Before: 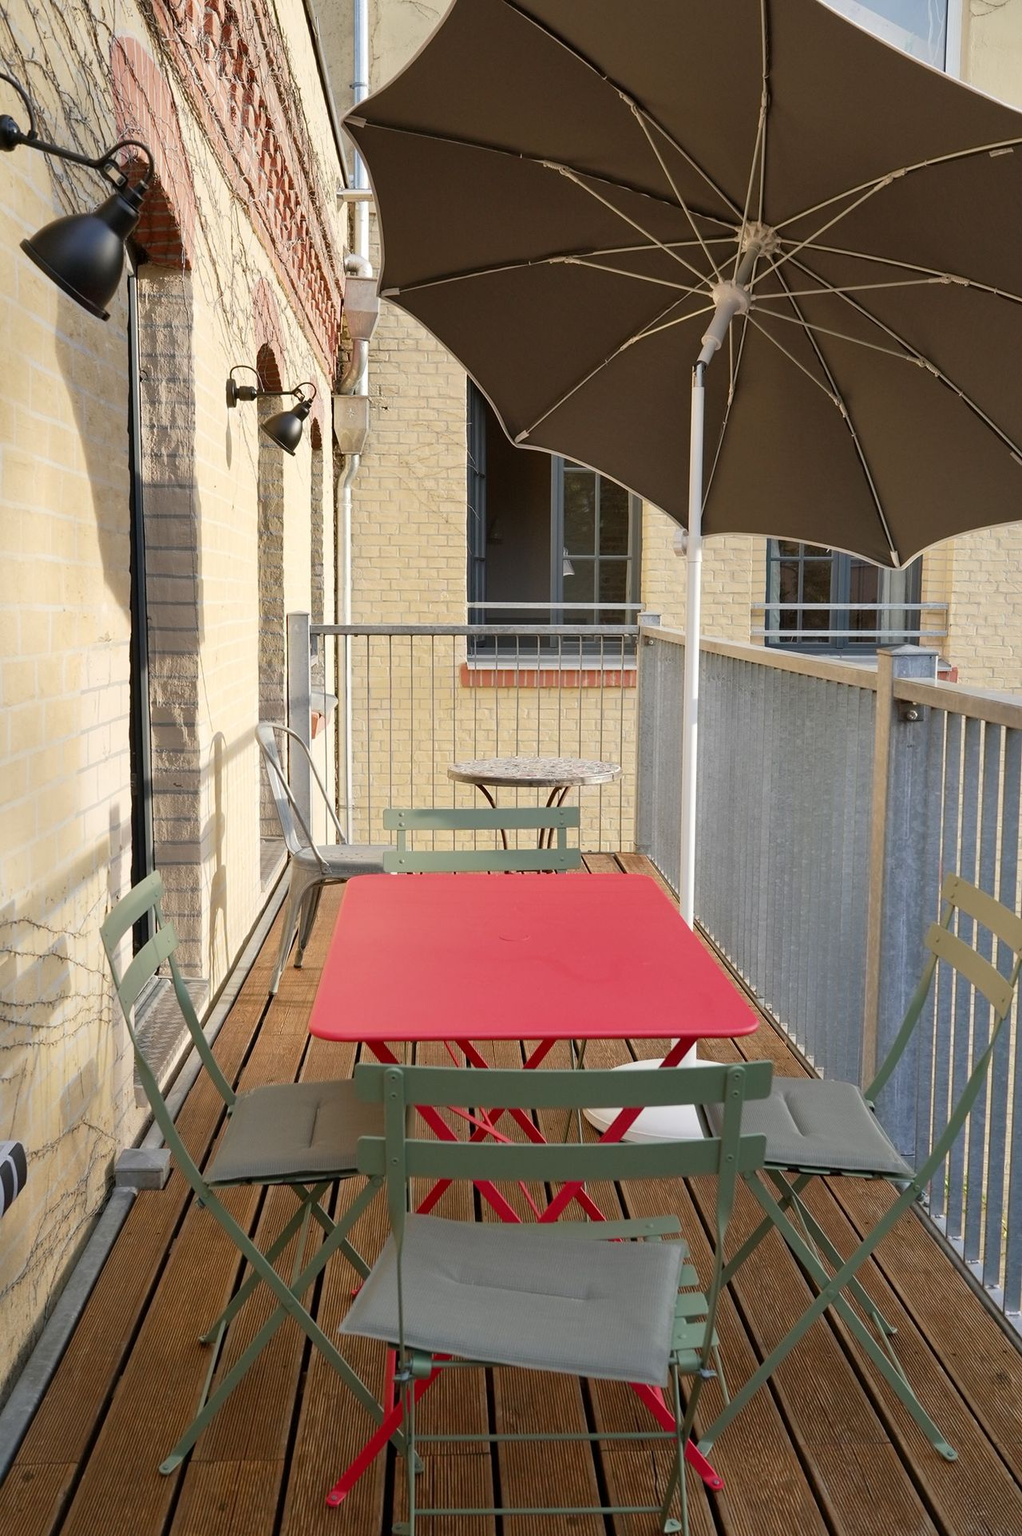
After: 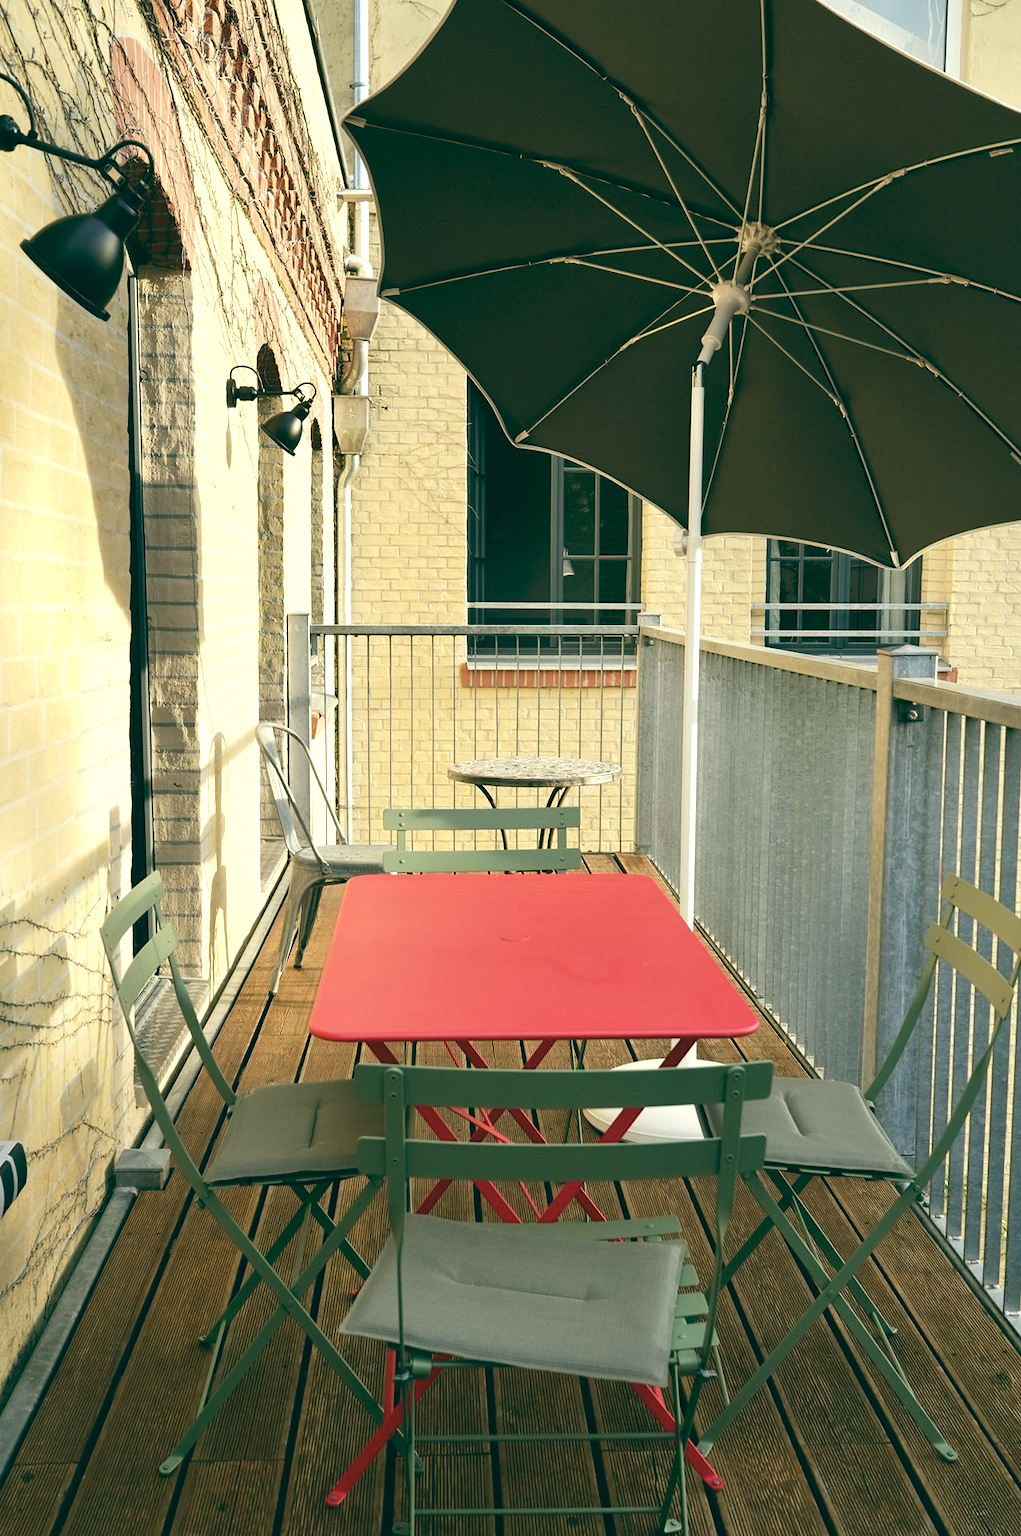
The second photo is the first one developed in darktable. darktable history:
tone equalizer: -8 EV -0.75 EV, -7 EV -0.7 EV, -6 EV -0.6 EV, -5 EV -0.4 EV, -3 EV 0.4 EV, -2 EV 0.6 EV, -1 EV 0.7 EV, +0 EV 0.75 EV, edges refinement/feathering 500, mask exposure compensation -1.57 EV, preserve details no
color balance: lift [1.005, 0.99, 1.007, 1.01], gamma [1, 1.034, 1.032, 0.966], gain [0.873, 1.055, 1.067, 0.933]
white balance: red 1, blue 1
